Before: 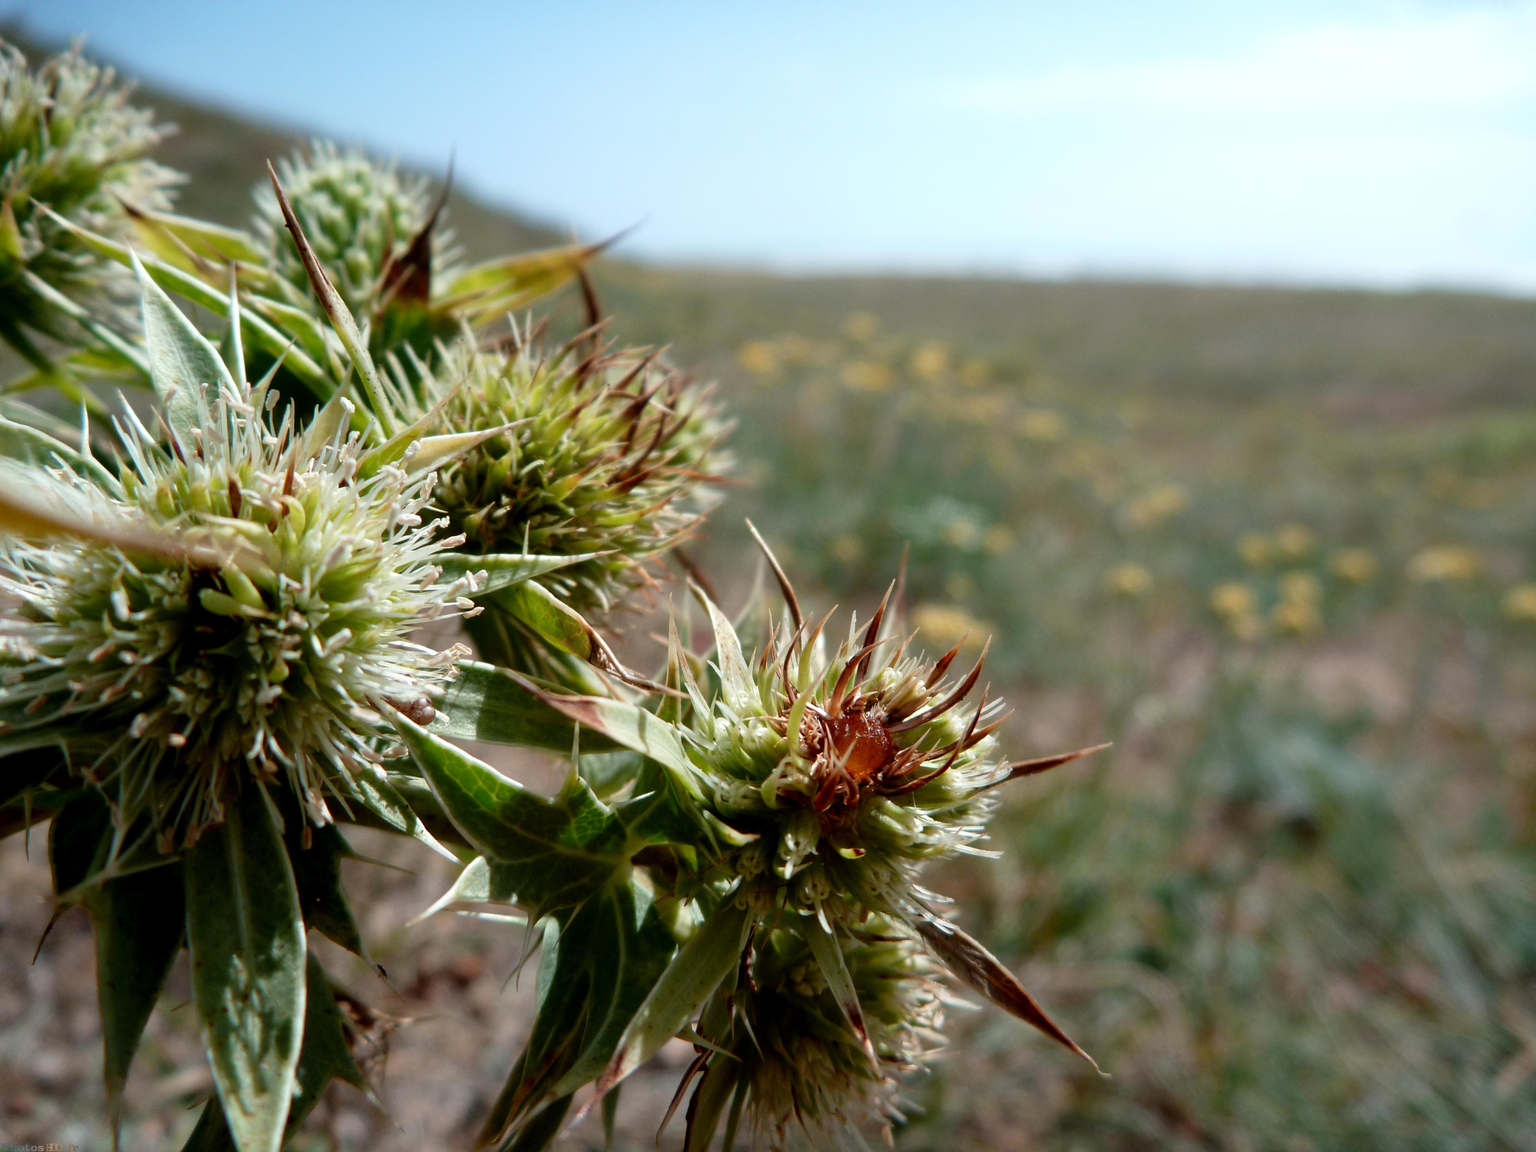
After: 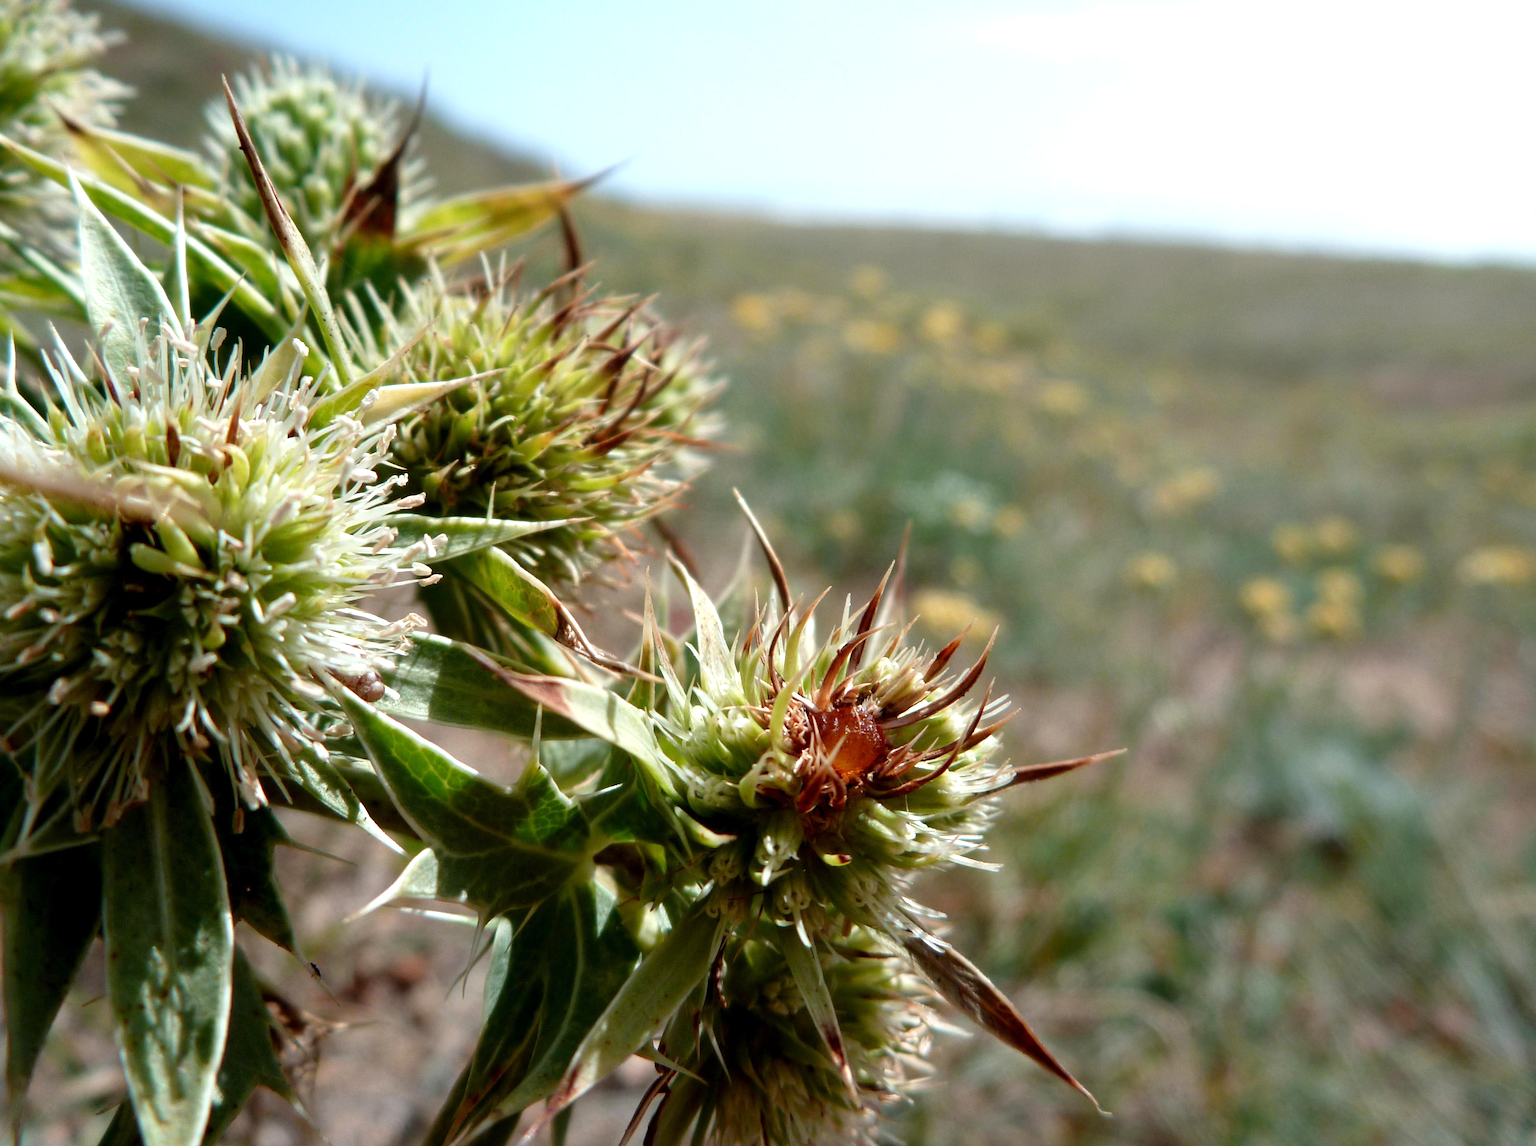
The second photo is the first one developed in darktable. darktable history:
crop and rotate: angle -2.1°, left 3.112%, top 4.321%, right 1.479%, bottom 0.717%
exposure: exposure 0.36 EV, compensate highlight preservation false
